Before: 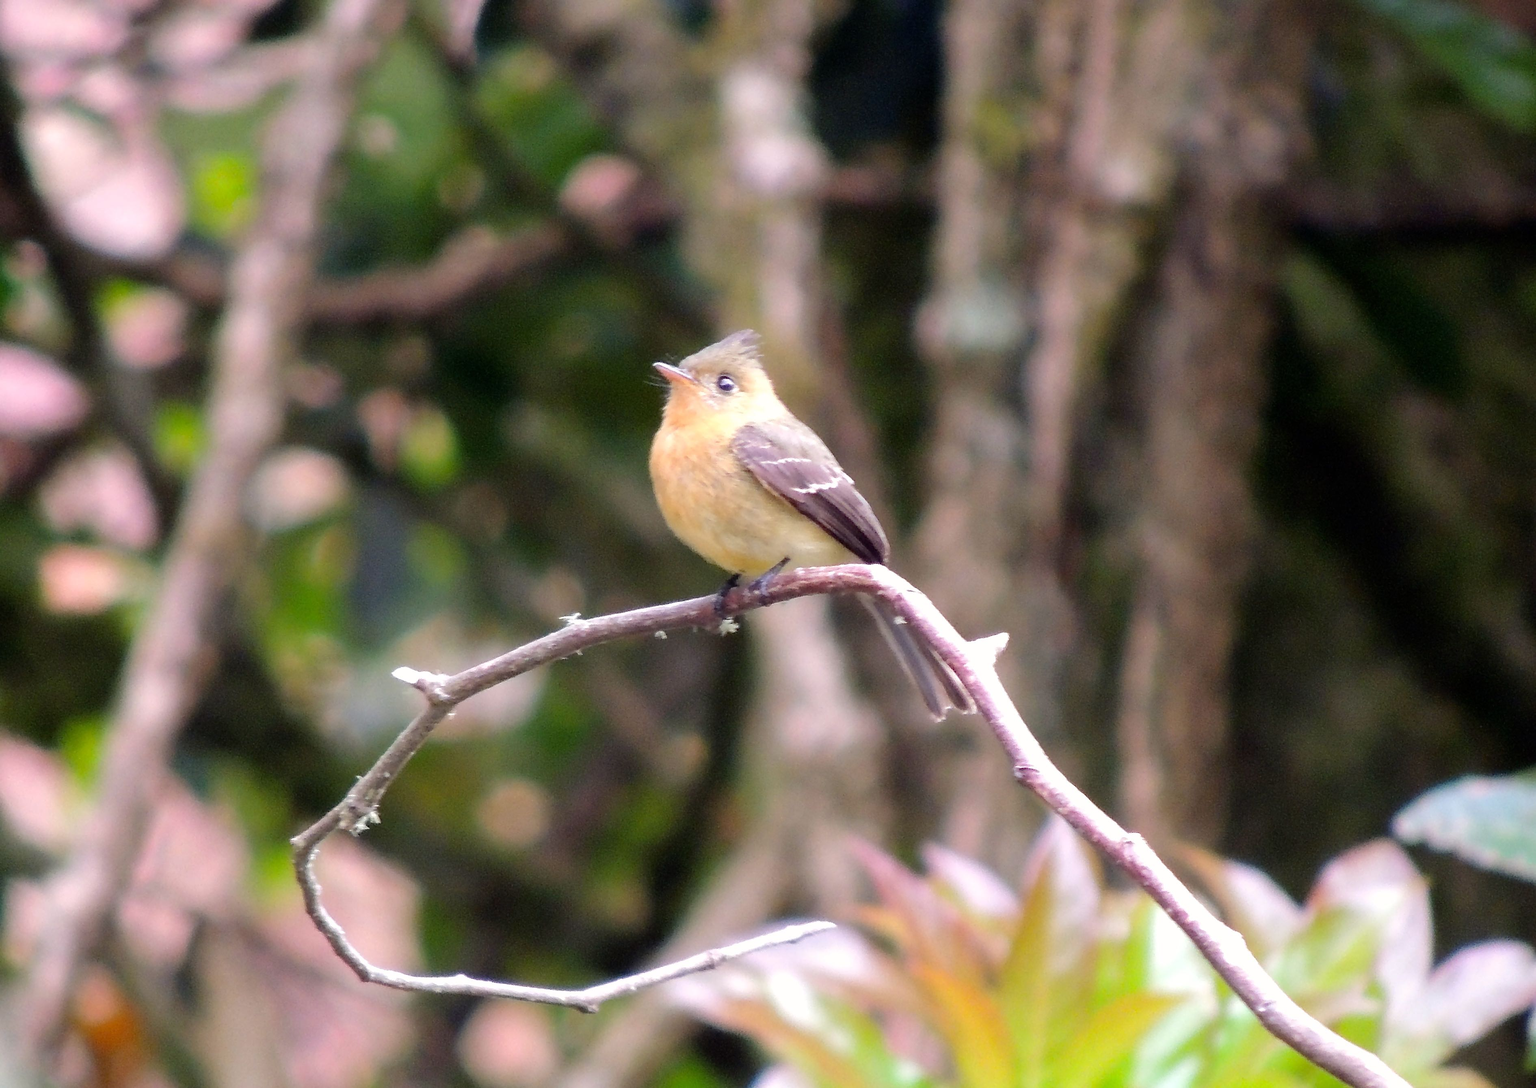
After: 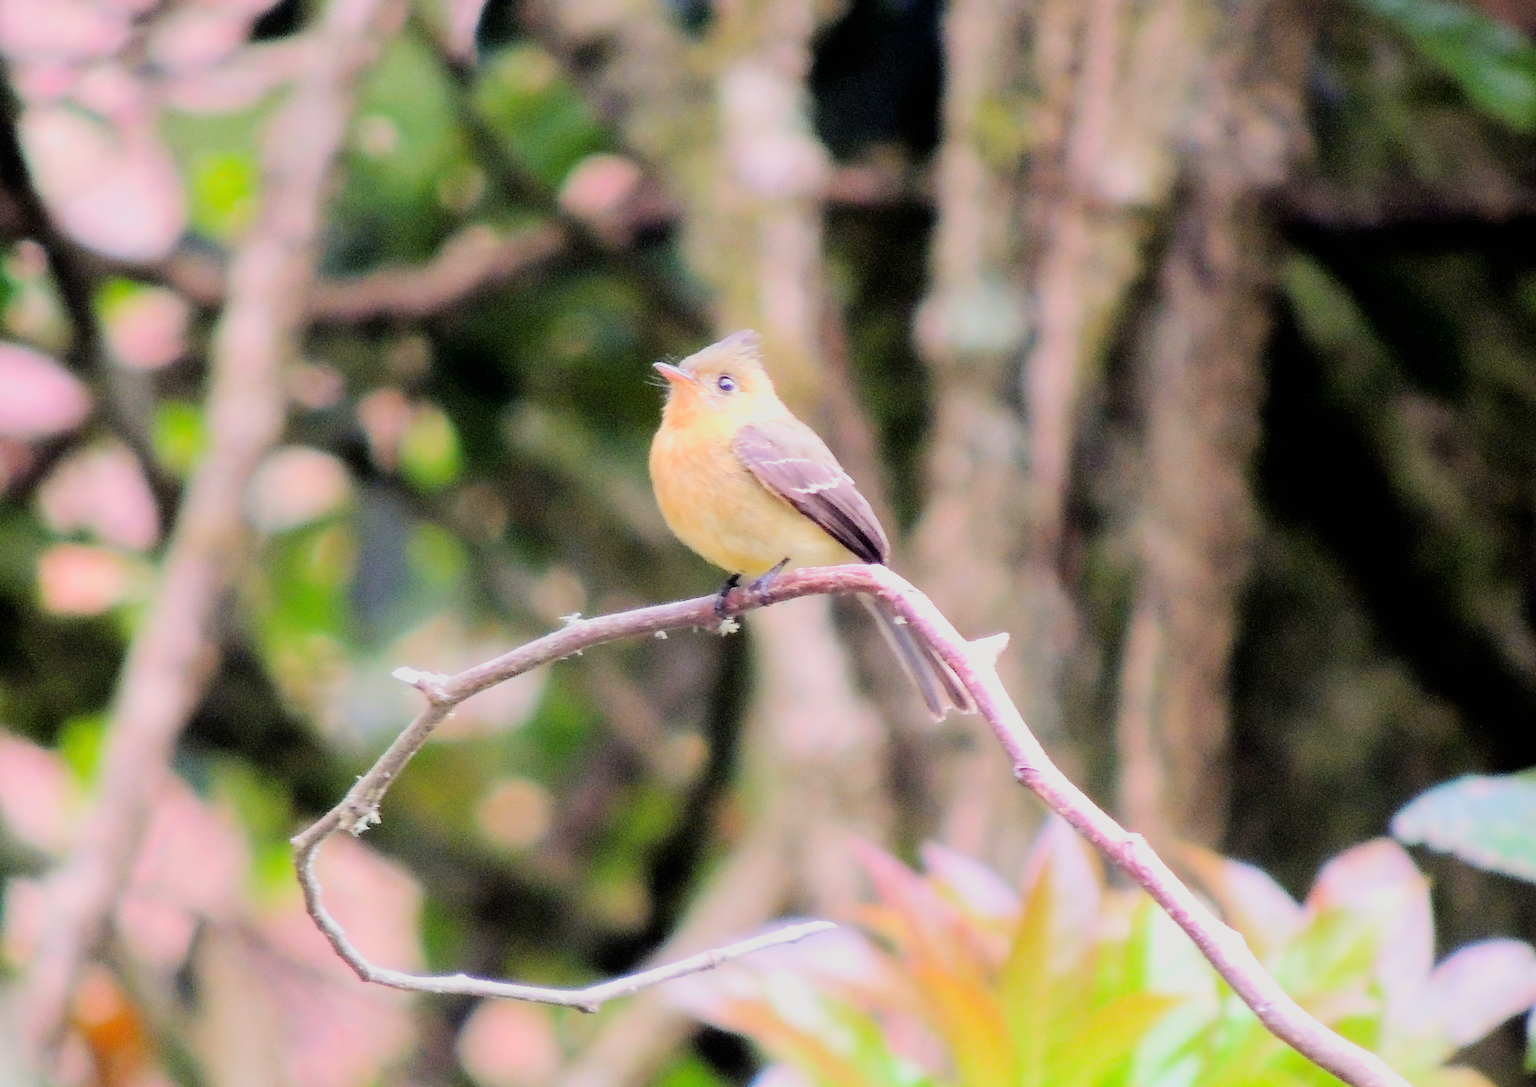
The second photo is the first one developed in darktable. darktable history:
filmic rgb: black relative exposure -6.15 EV, white relative exposure 6.96 EV, hardness 2.23, color science v6 (2022)
exposure: black level correction 0, exposure 1.125 EV, compensate exposure bias true, compensate highlight preservation false
